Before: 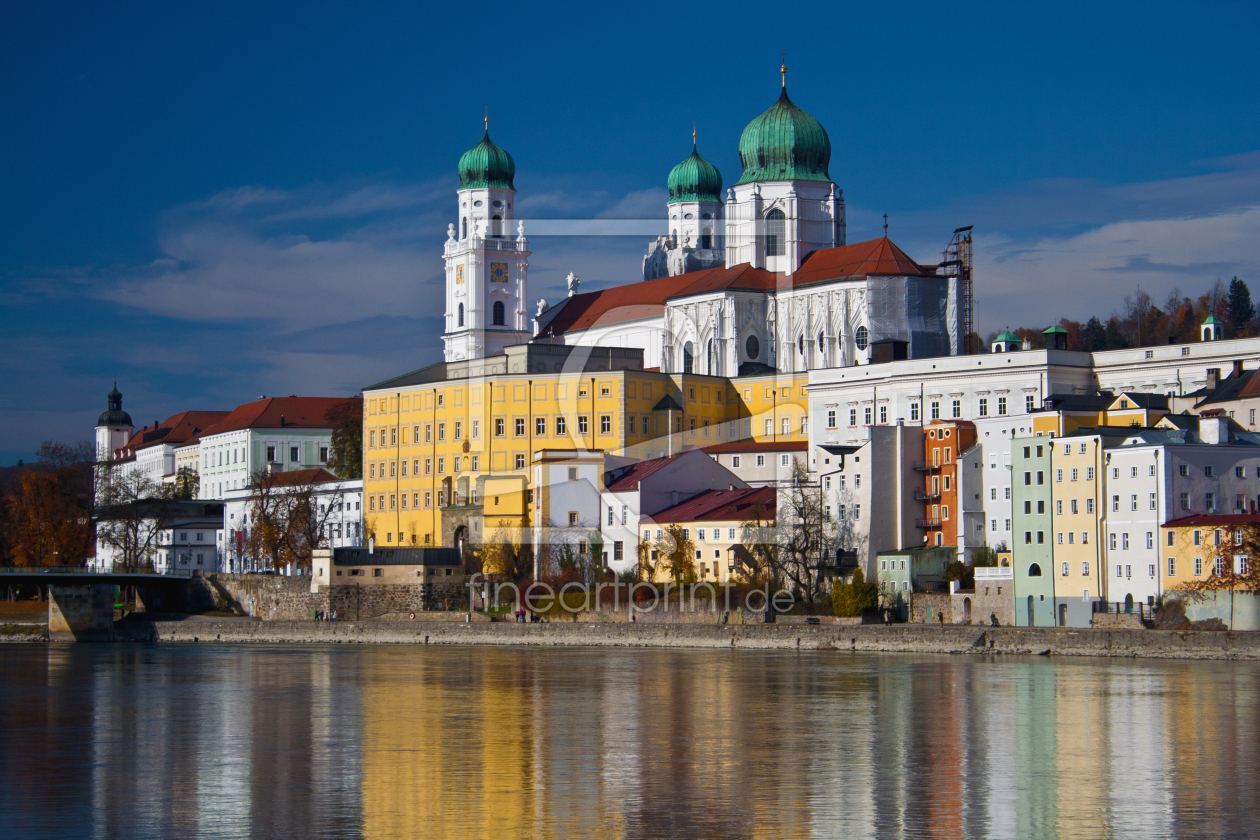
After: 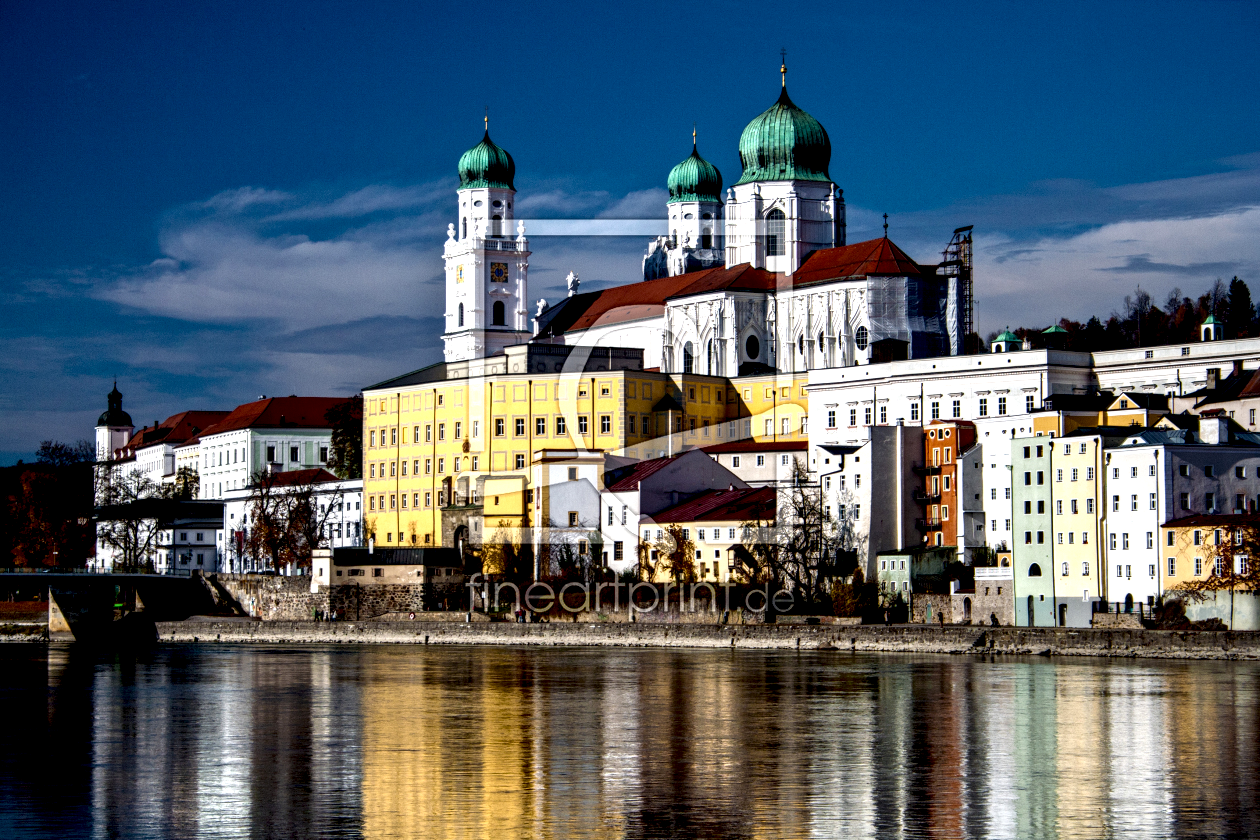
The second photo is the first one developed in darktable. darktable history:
local contrast: shadows 159%, detail 226%
exposure: black level correction 0.013, compensate exposure bias true, compensate highlight preservation false
